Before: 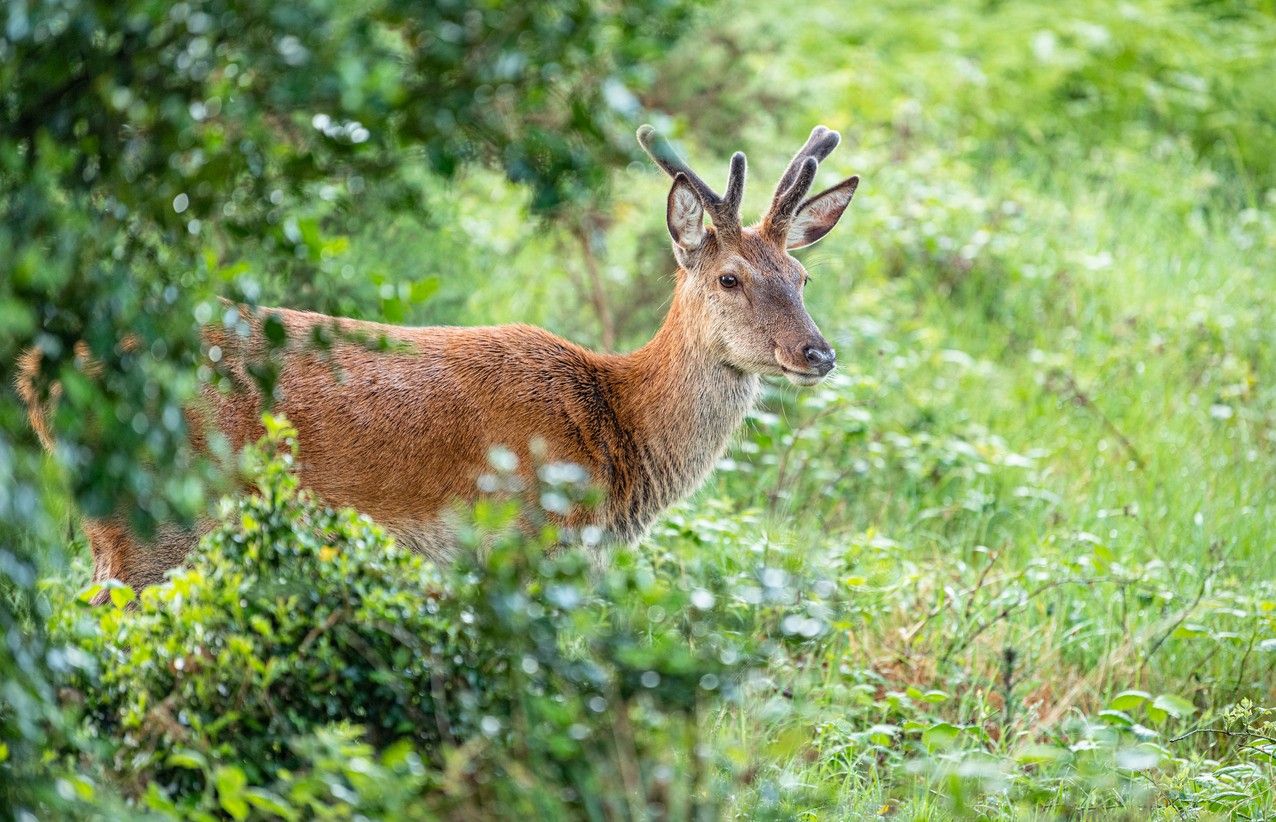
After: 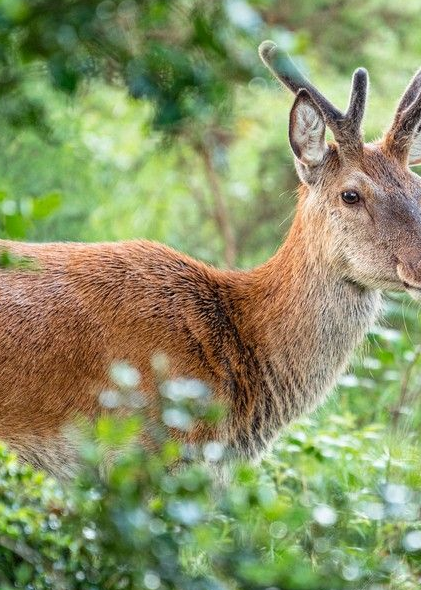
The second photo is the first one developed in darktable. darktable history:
crop and rotate: left 29.657%, top 10.255%, right 37.306%, bottom 17.862%
